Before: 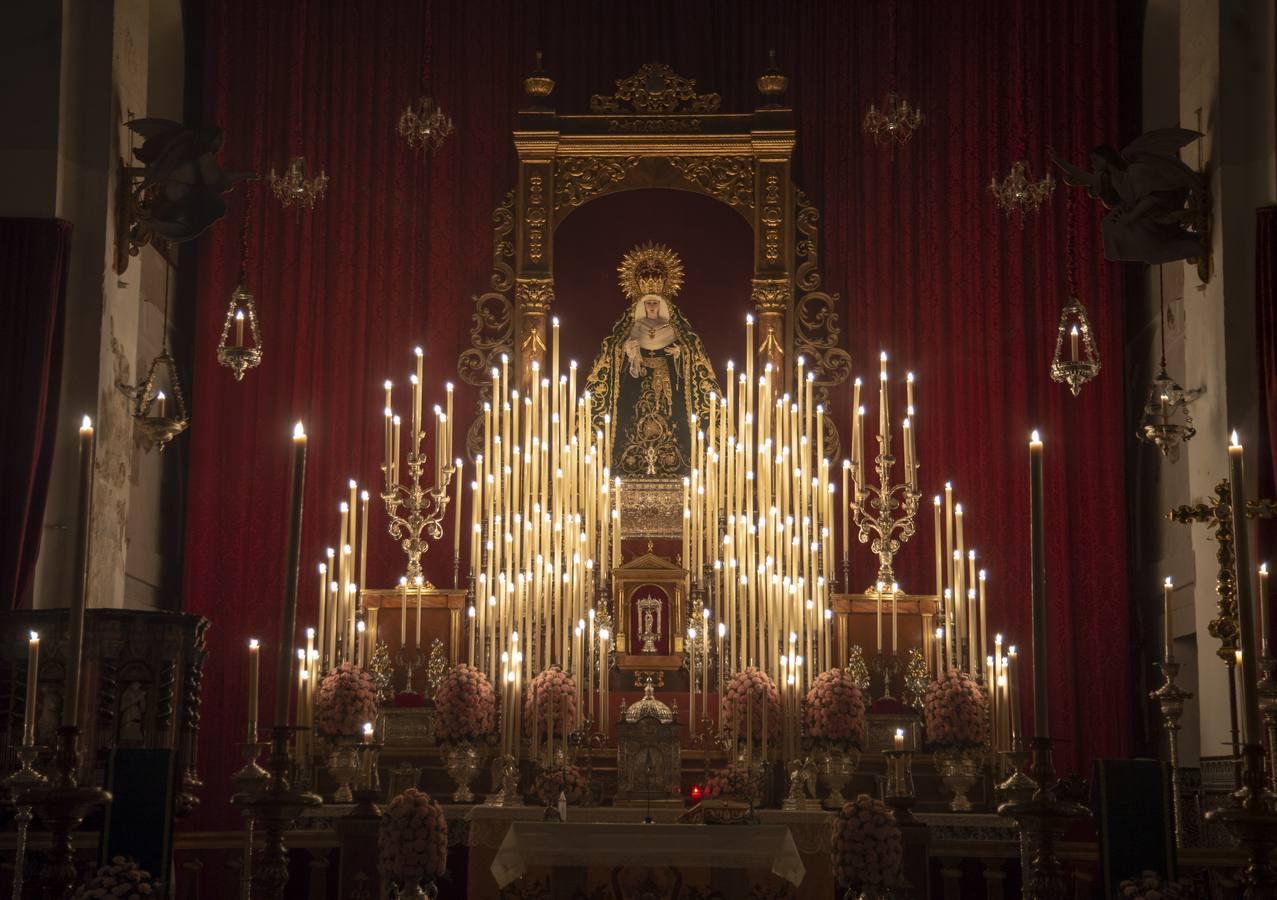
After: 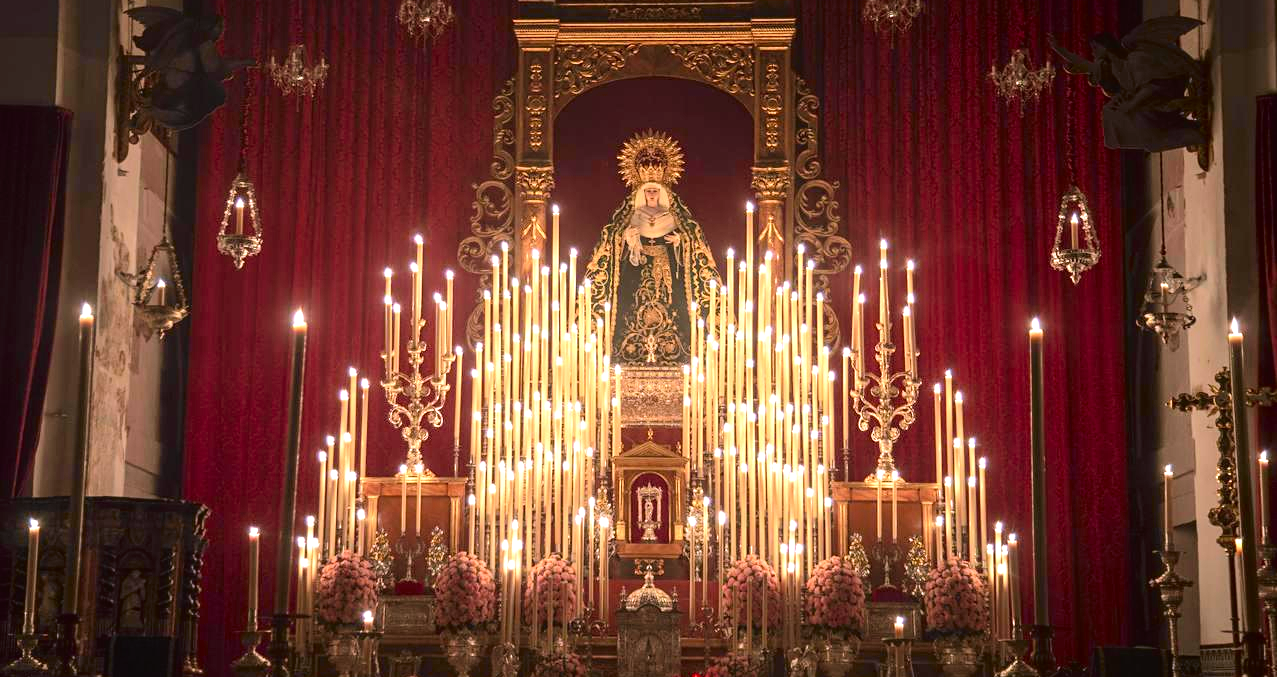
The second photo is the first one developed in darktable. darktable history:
crop and rotate: top 12.533%, bottom 12.18%
sharpen: amount 0.216
tone curve: curves: ch0 [(0, 0.019) (0.066, 0.043) (0.189, 0.182) (0.368, 0.407) (0.501, 0.564) (0.677, 0.729) (0.851, 0.861) (0.997, 0.959)]; ch1 [(0, 0) (0.187, 0.121) (0.388, 0.346) (0.437, 0.409) (0.474, 0.472) (0.499, 0.501) (0.514, 0.515) (0.542, 0.557) (0.645, 0.686) (0.812, 0.856) (1, 1)]; ch2 [(0, 0) (0.246, 0.214) (0.421, 0.427) (0.459, 0.484) (0.5, 0.504) (0.518, 0.523) (0.529, 0.548) (0.56, 0.576) (0.607, 0.63) (0.744, 0.734) (0.867, 0.821) (0.993, 0.889)], color space Lab, independent channels, preserve colors none
color calibration: output R [1.063, -0.012, -0.003, 0], output B [-0.079, 0.047, 1, 0], illuminant Planckian (black body), x 0.368, y 0.36, temperature 4275.34 K
exposure: black level correction 0, exposure 0.89 EV, compensate highlight preservation false
